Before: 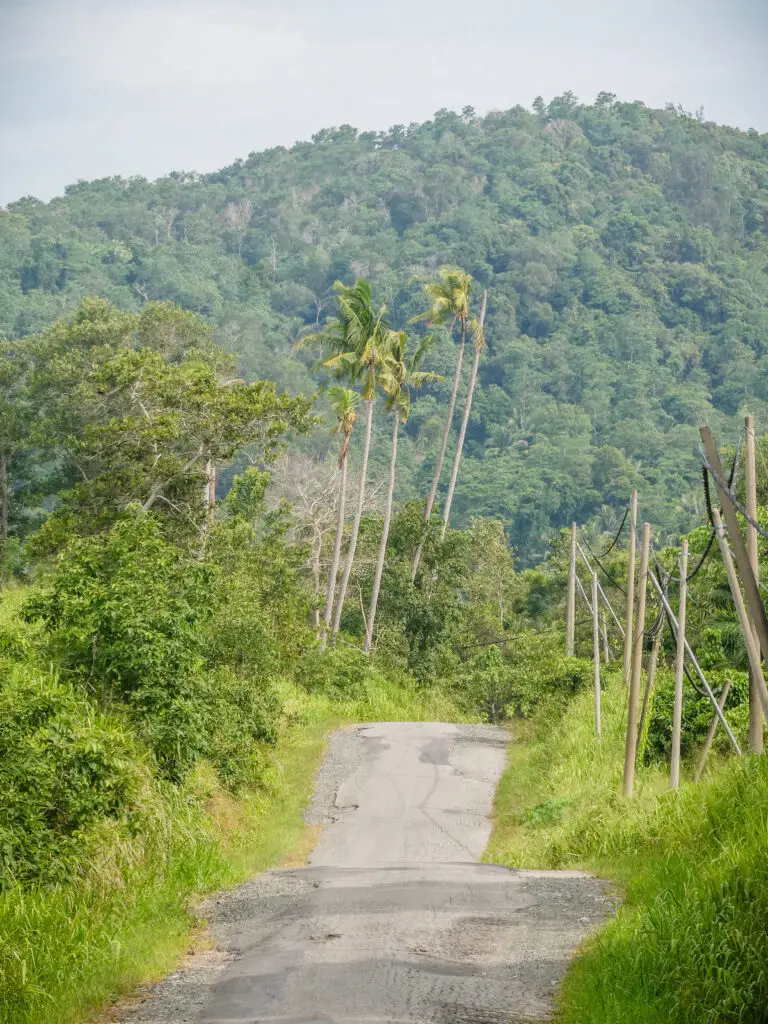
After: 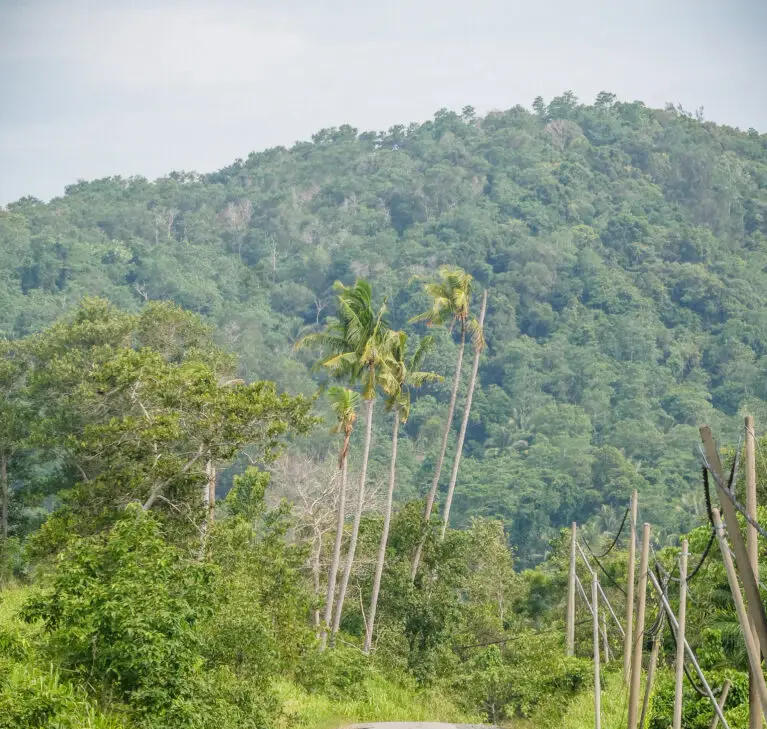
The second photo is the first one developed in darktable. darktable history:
crop: right 0%, bottom 28.734%
